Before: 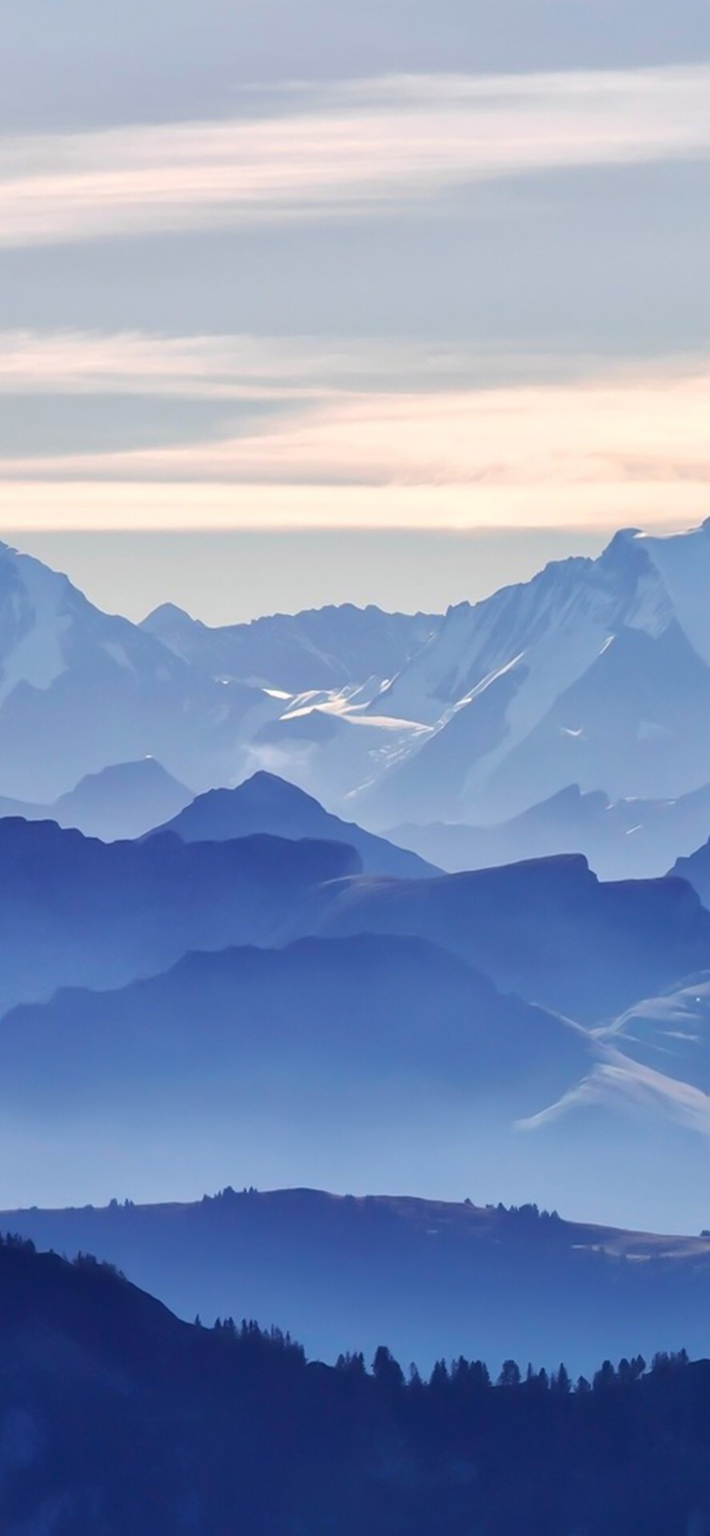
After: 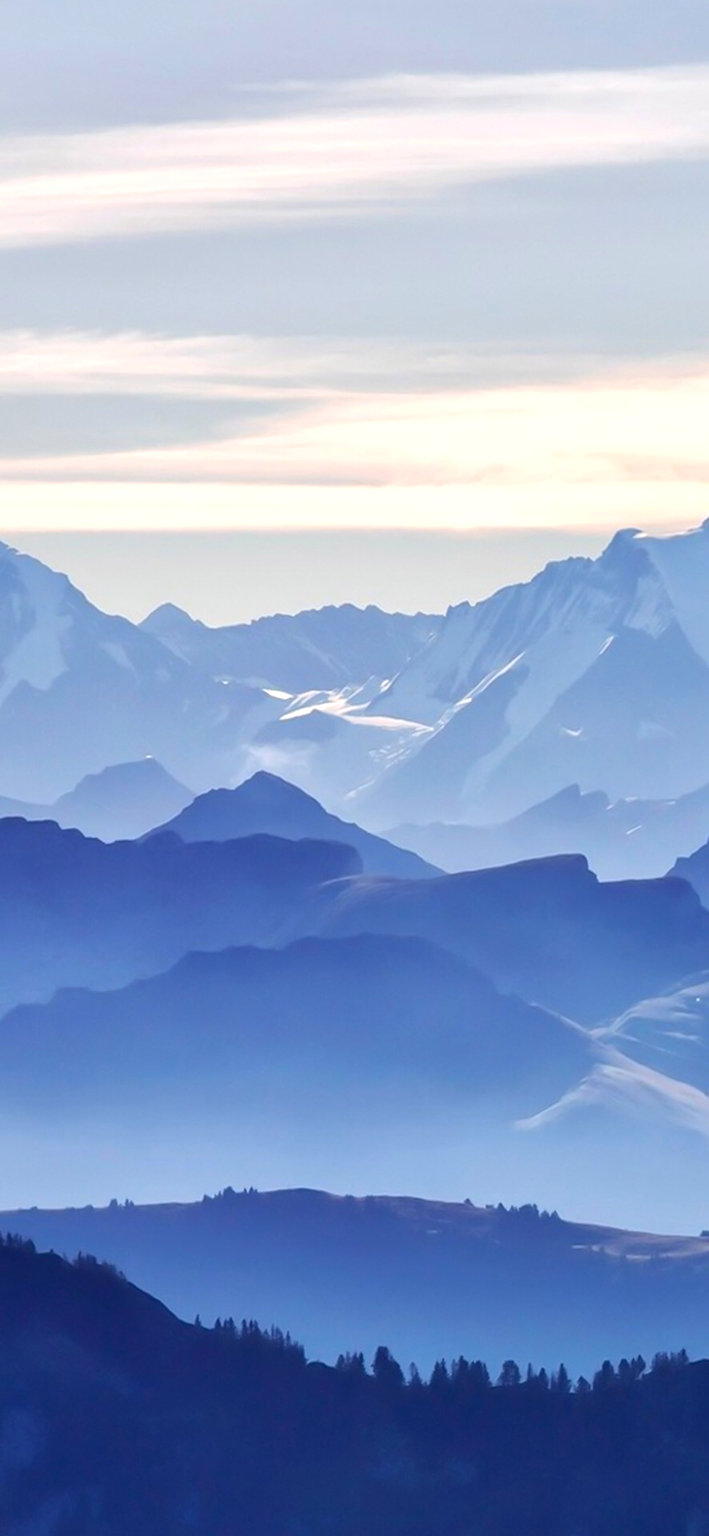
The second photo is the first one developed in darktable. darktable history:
exposure: black level correction 0.001, exposure 0.299 EV, compensate highlight preservation false
